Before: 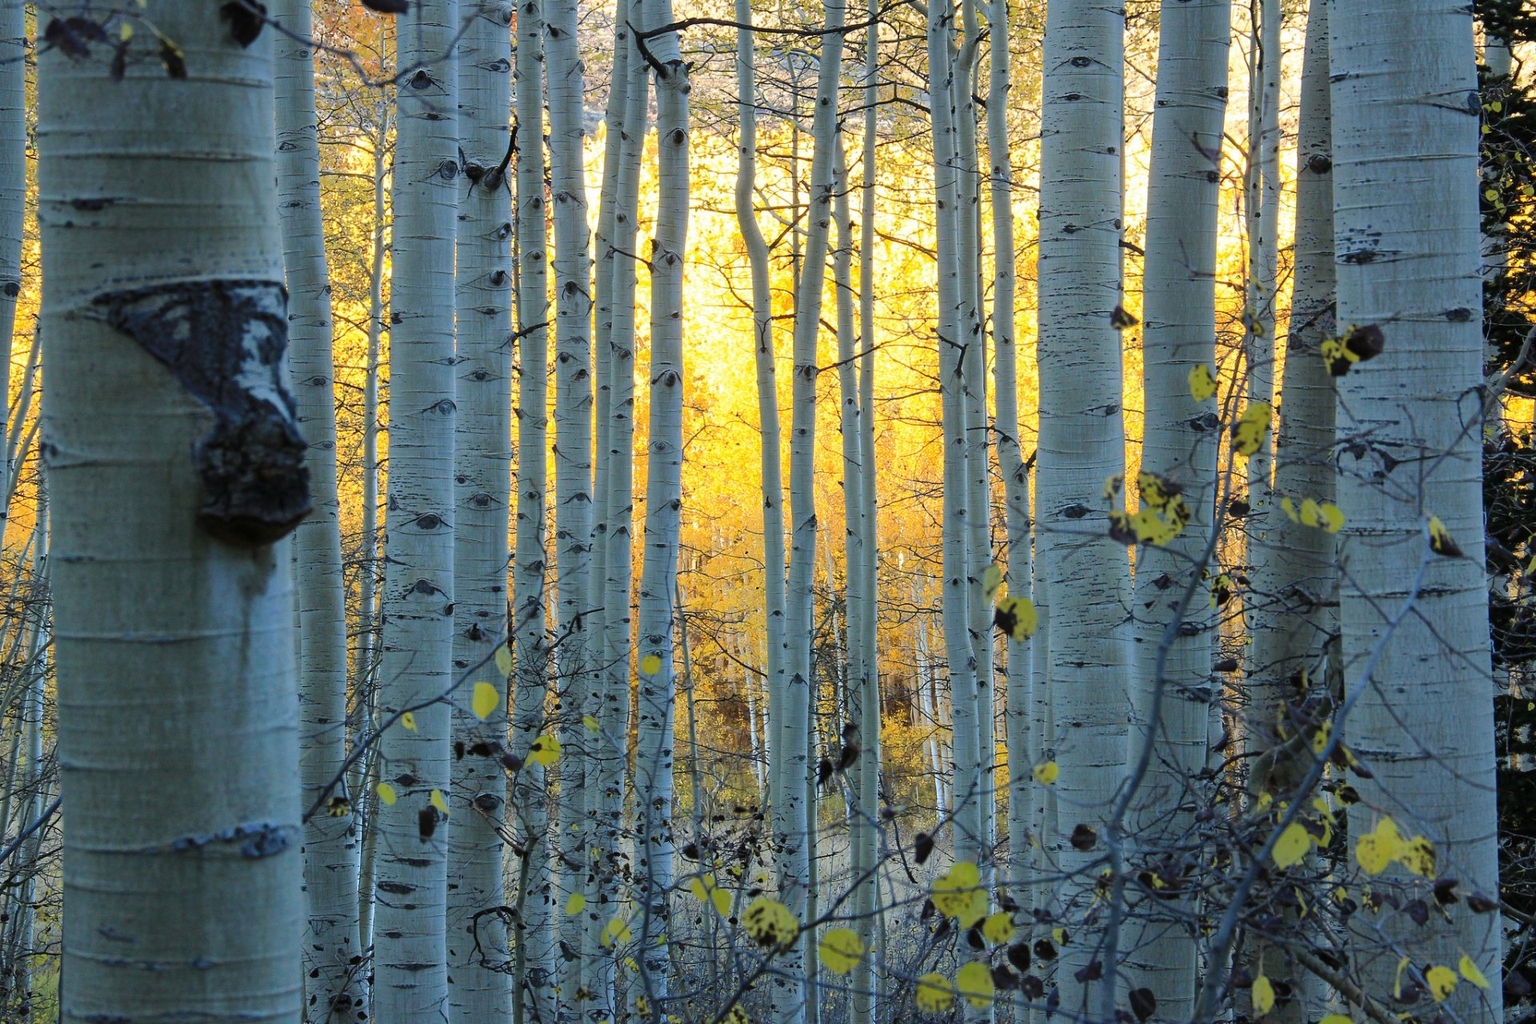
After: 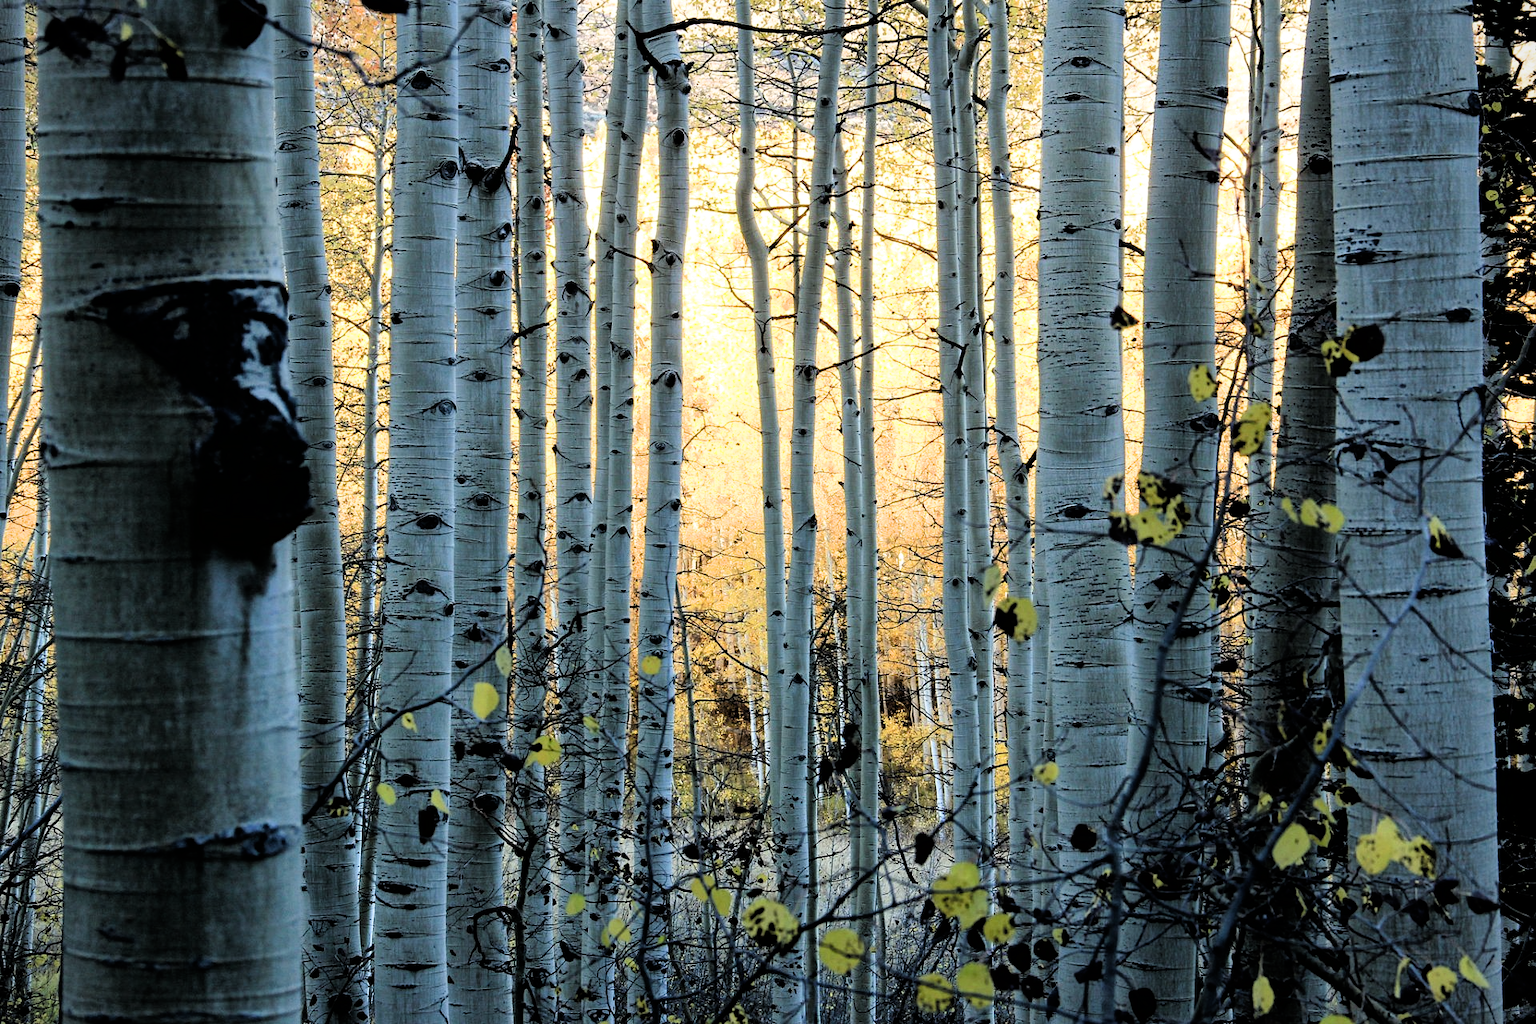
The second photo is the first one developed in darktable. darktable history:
filmic rgb: black relative exposure -3.75 EV, white relative exposure 2.38 EV, dynamic range scaling -49.72%, hardness 3.45, latitude 30.9%, contrast 1.809
vignetting: fall-off start 100.38%
